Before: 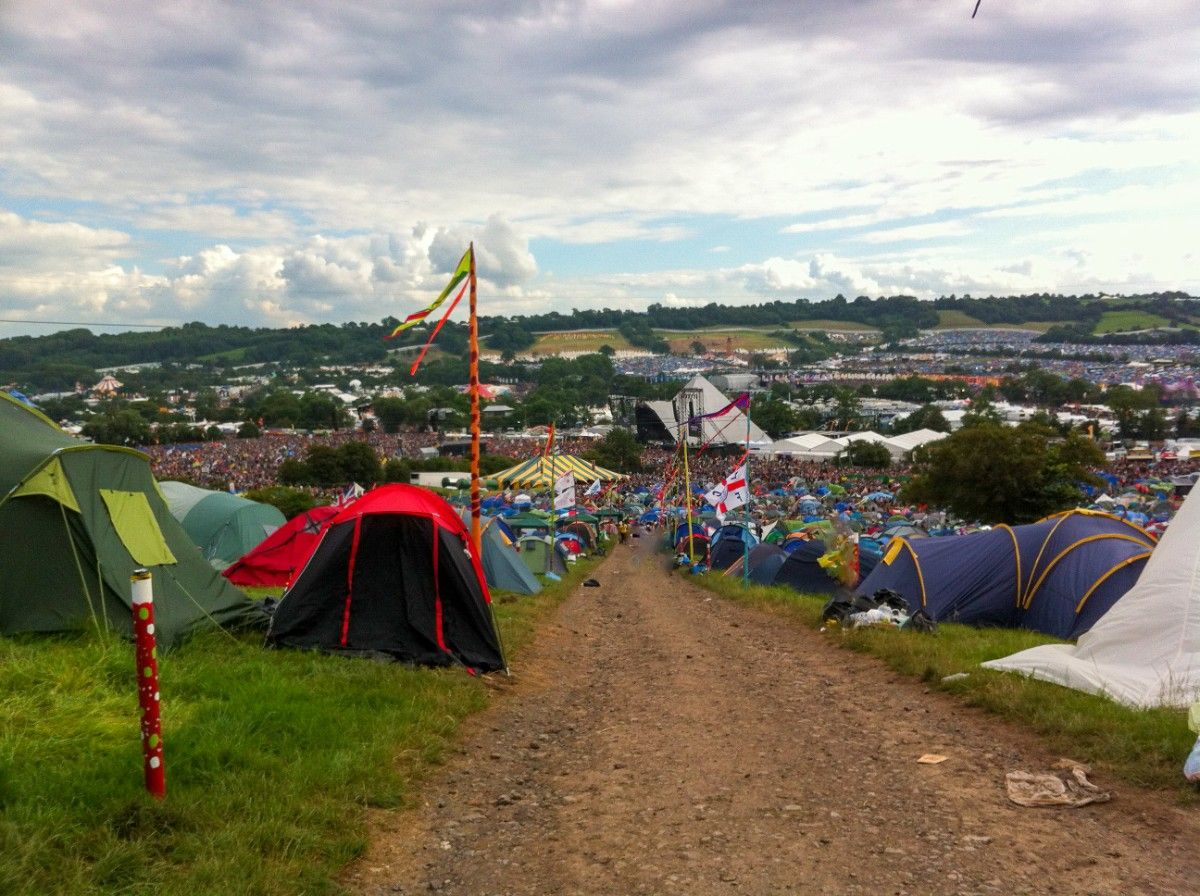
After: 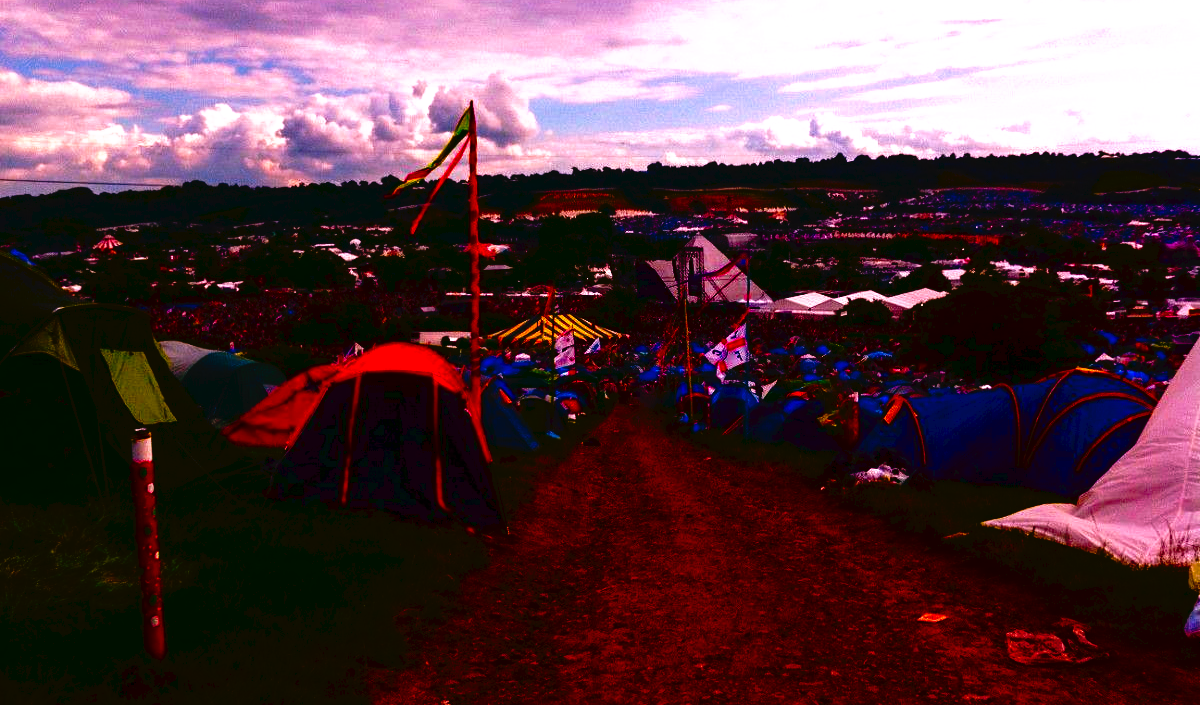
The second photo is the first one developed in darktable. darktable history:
tone curve: curves: ch0 [(0, 0) (0.003, 0.033) (0.011, 0.033) (0.025, 0.036) (0.044, 0.039) (0.069, 0.04) (0.1, 0.043) (0.136, 0.052) (0.177, 0.085) (0.224, 0.14) (0.277, 0.225) (0.335, 0.333) (0.399, 0.419) (0.468, 0.51) (0.543, 0.603) (0.623, 0.713) (0.709, 0.808) (0.801, 0.901) (0.898, 0.98) (1, 1)], preserve colors none
contrast brightness saturation: brightness -1, saturation 1
crop and rotate: top 15.774%, bottom 5.506%
white balance: red 1.188, blue 1.11
